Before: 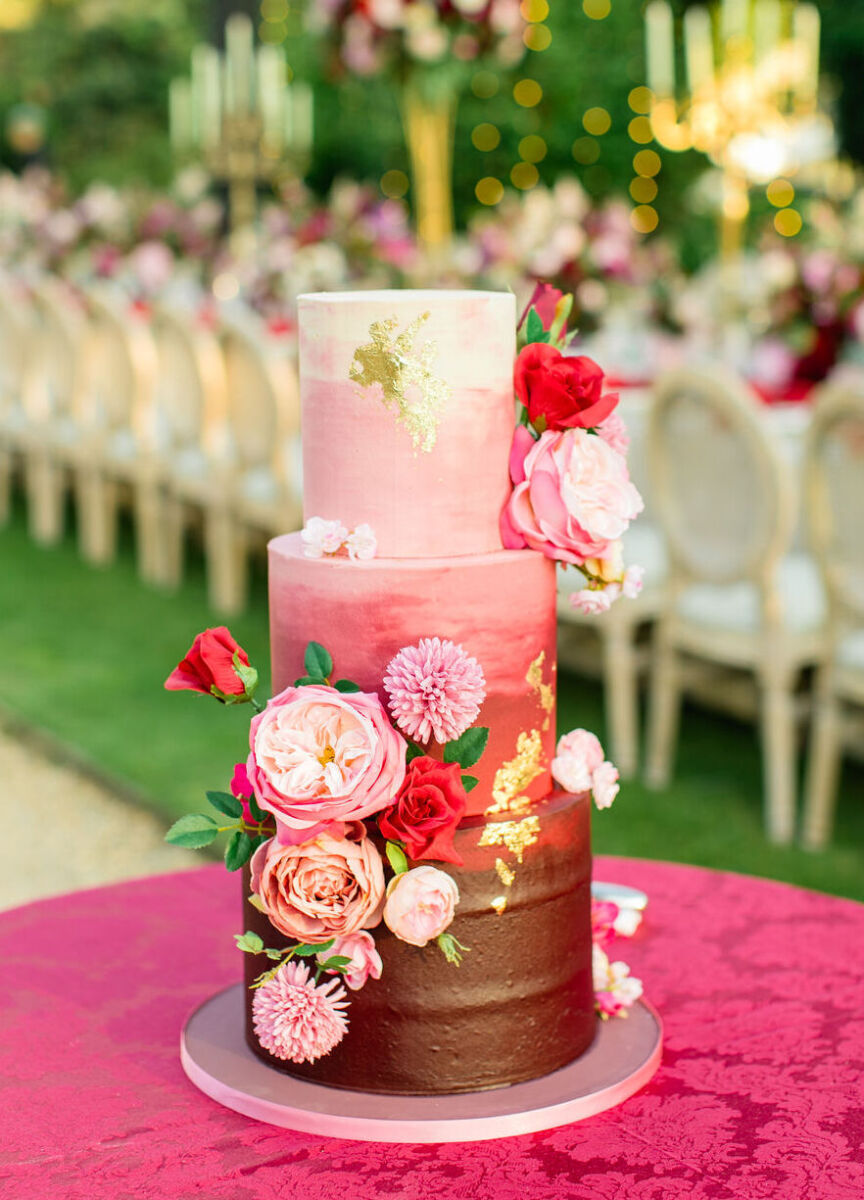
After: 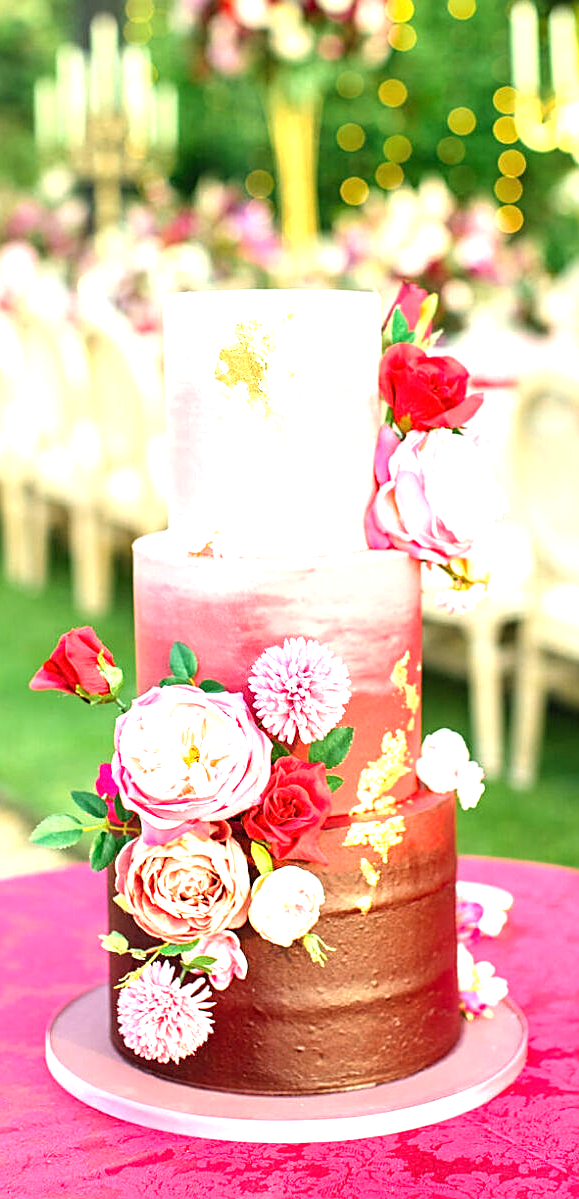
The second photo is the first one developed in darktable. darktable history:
crop and rotate: left 15.665%, right 17.273%
exposure: black level correction 0, exposure 1.198 EV, compensate highlight preservation false
sharpen: on, module defaults
